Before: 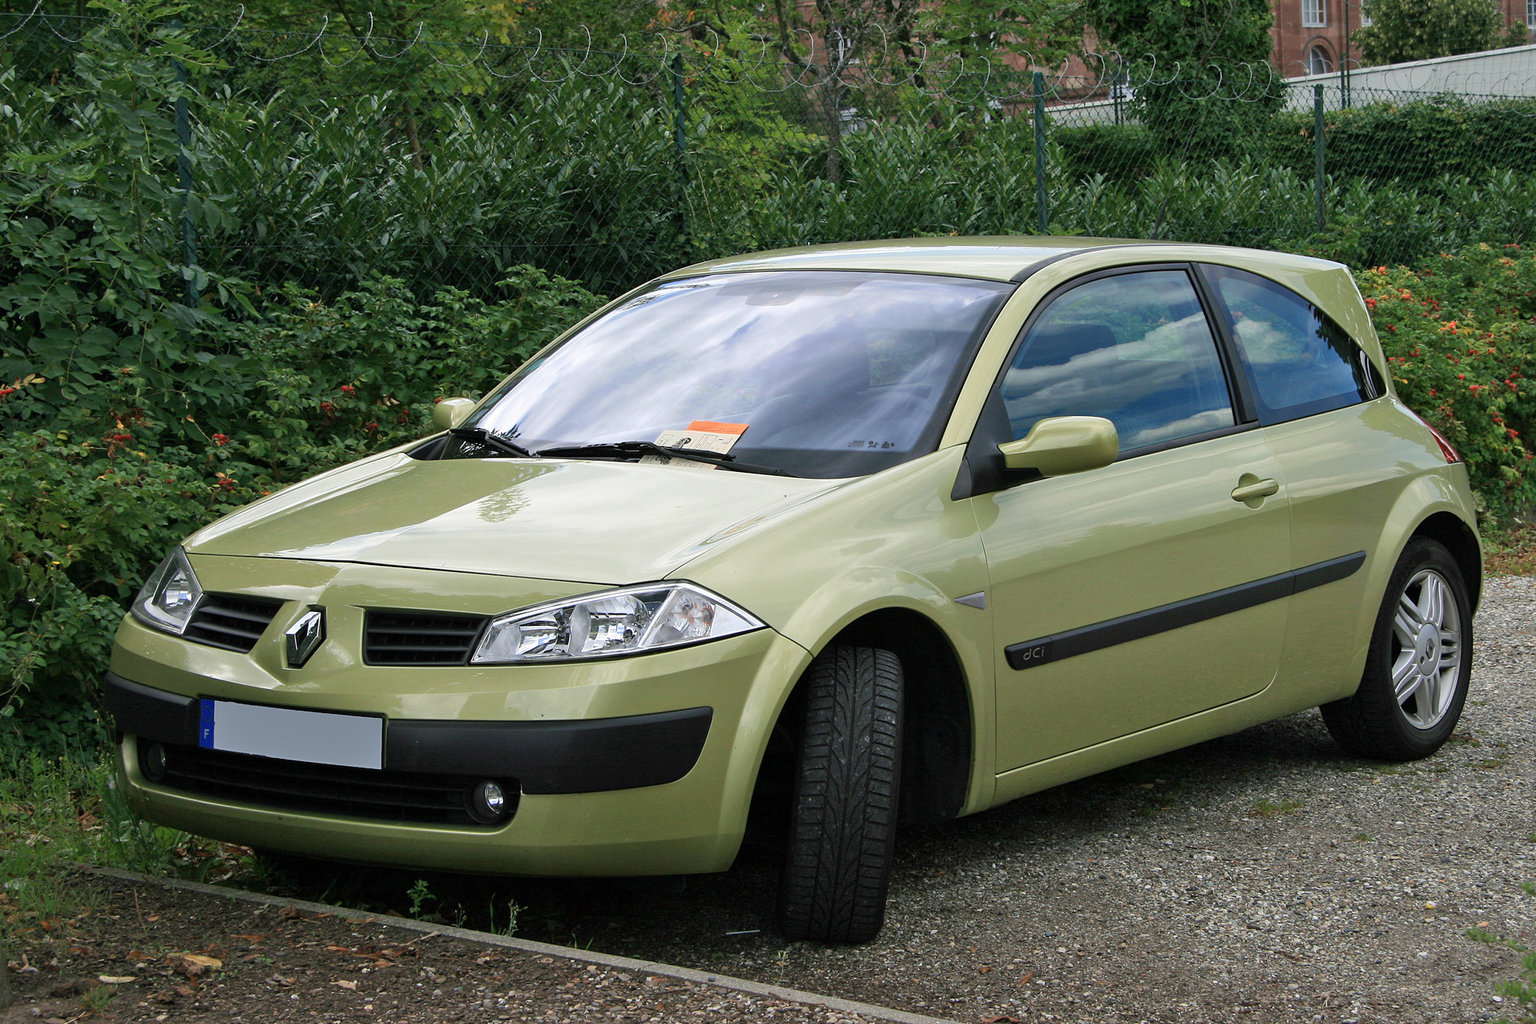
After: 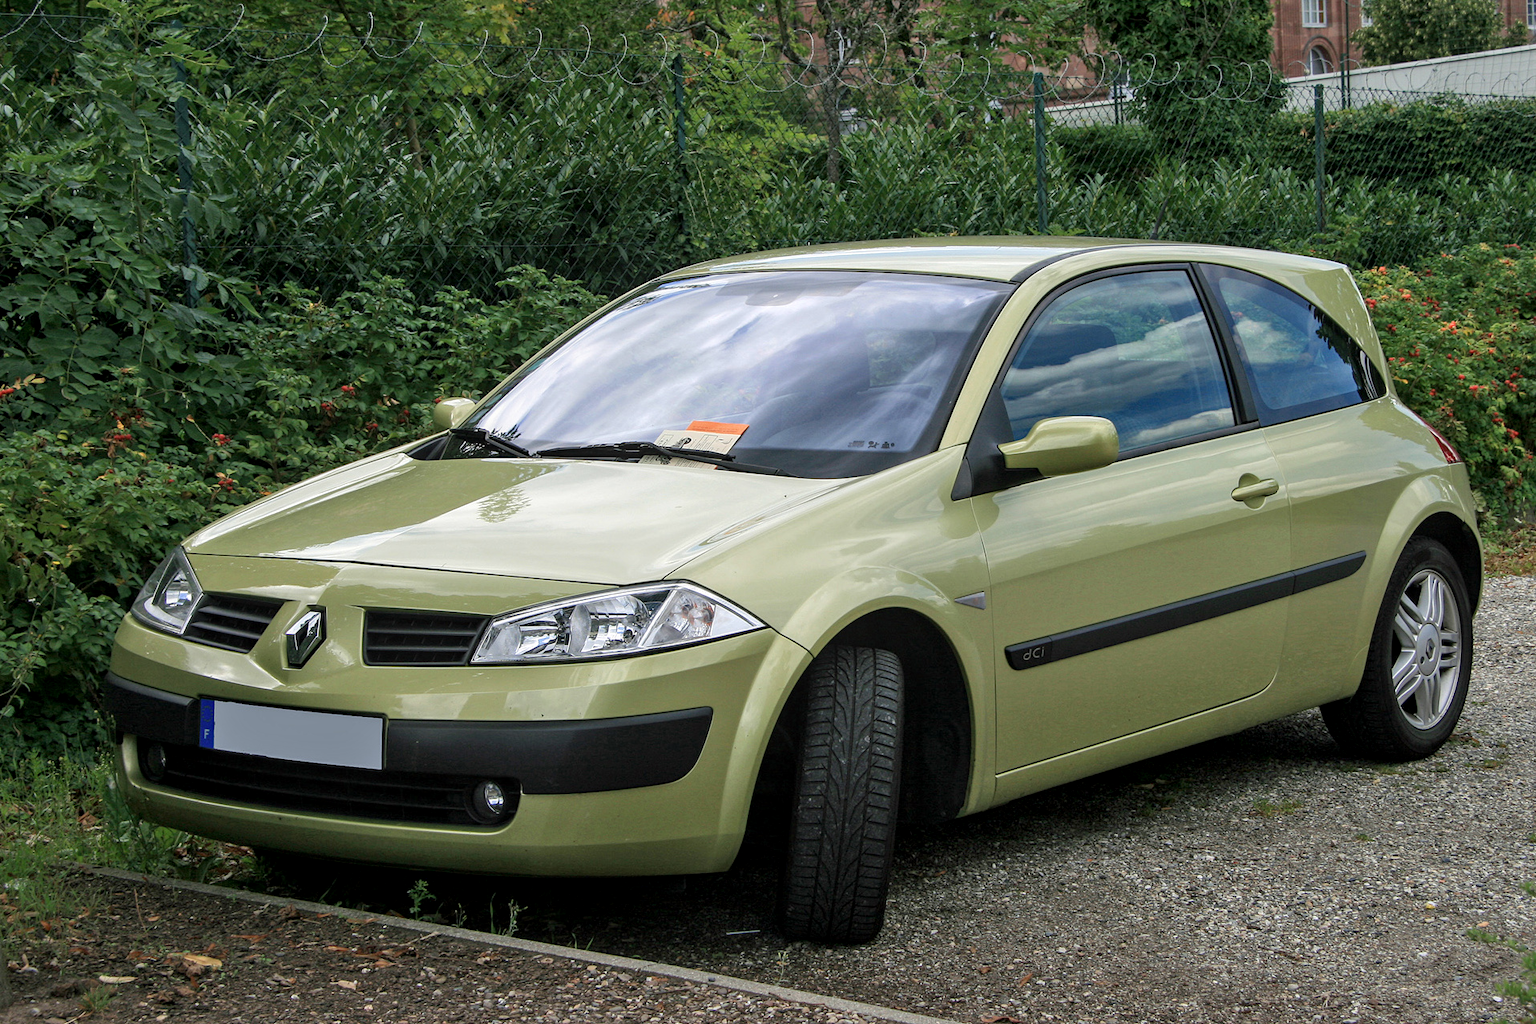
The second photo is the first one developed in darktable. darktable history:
local contrast: on, module defaults
tone equalizer: smoothing diameter 24.92%, edges refinement/feathering 7.6, preserve details guided filter
